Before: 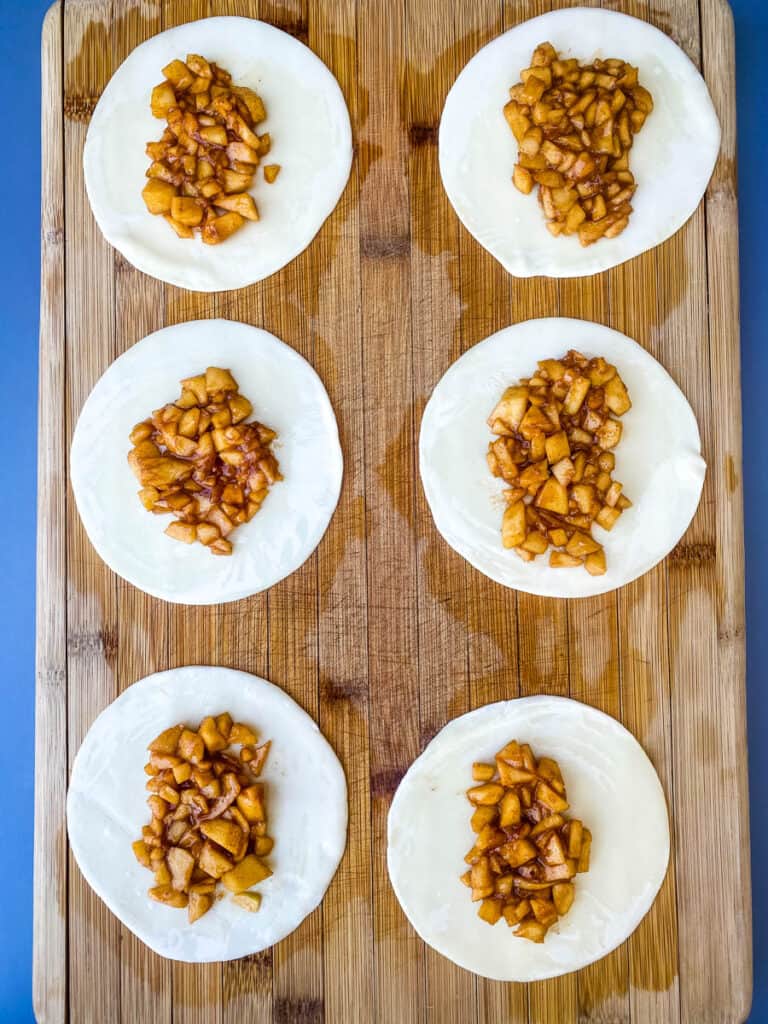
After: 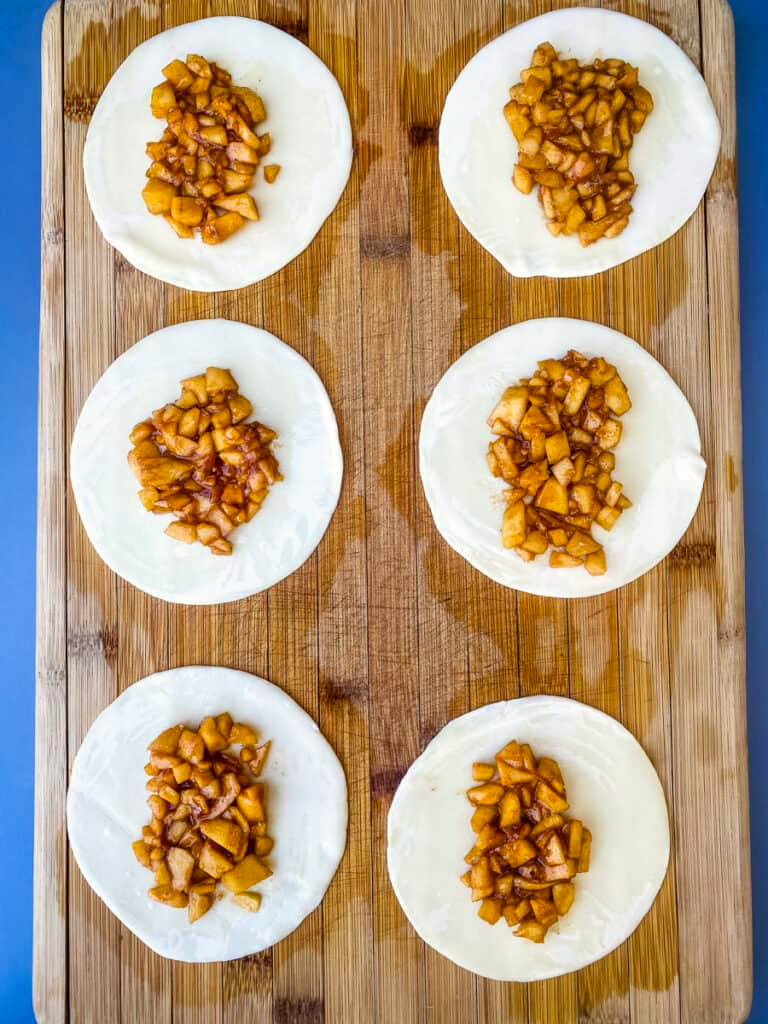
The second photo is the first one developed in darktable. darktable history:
color correction: highlights a* 0.61, highlights b* 2.88, saturation 1.09
